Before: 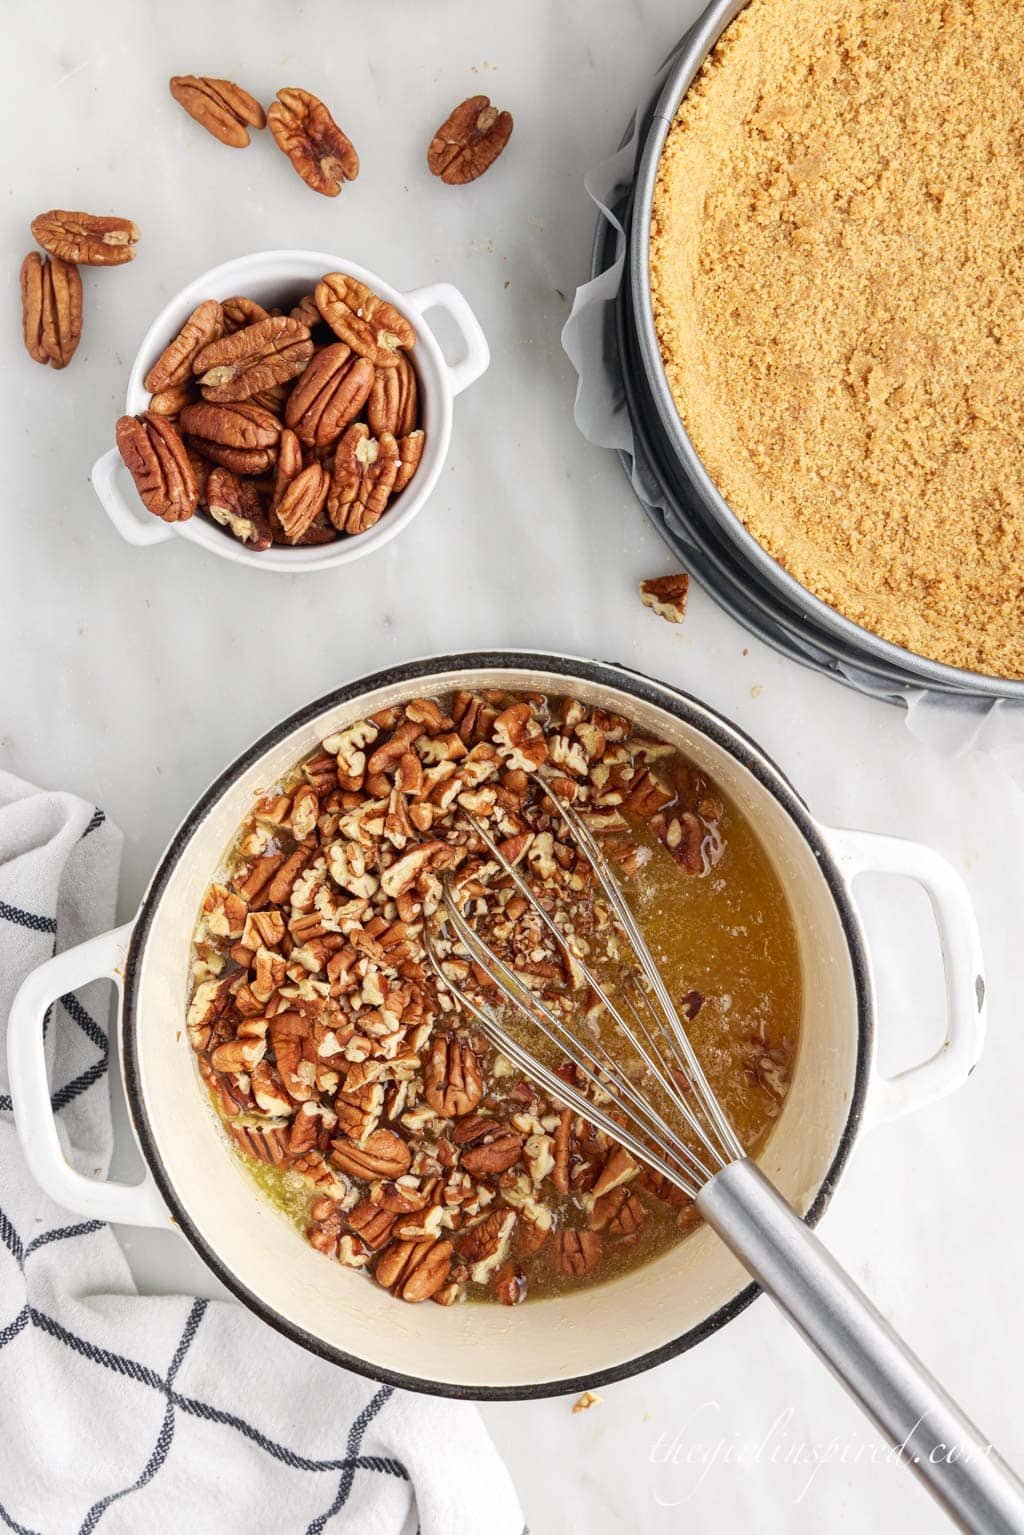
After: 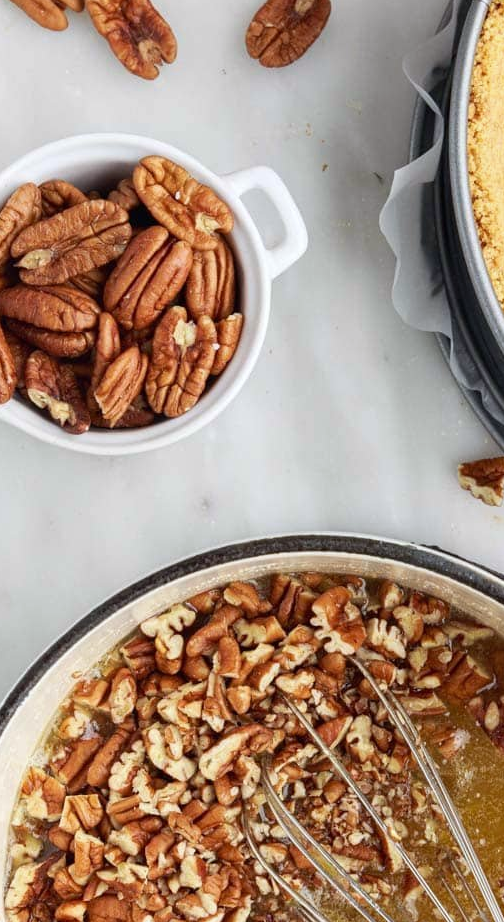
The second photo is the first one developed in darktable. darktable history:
white balance: red 0.982, blue 1.018
crop: left 17.835%, top 7.675%, right 32.881%, bottom 32.213%
